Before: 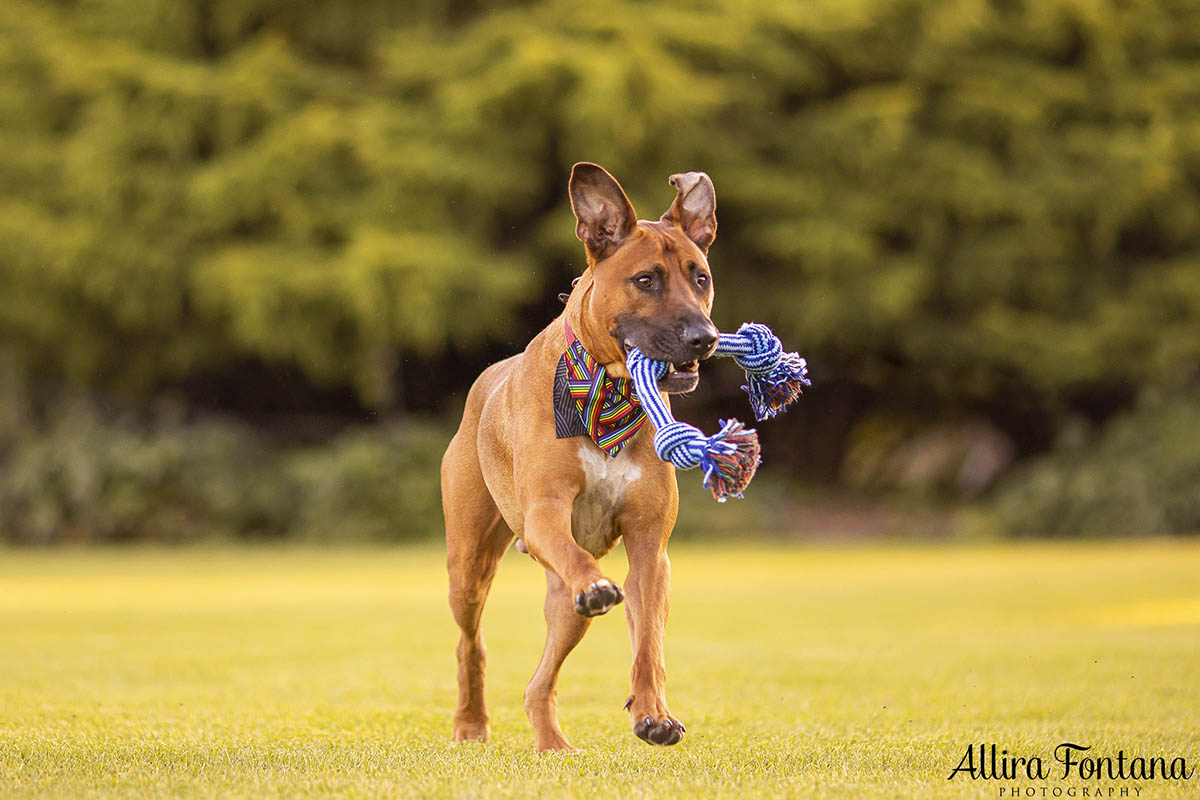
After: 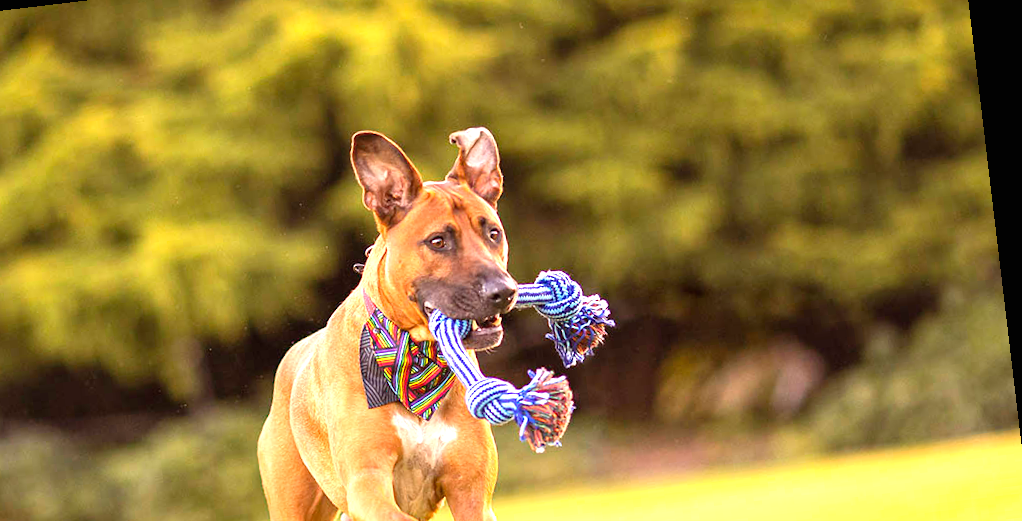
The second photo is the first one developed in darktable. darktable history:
crop: left 18.38%, top 11.092%, right 2.134%, bottom 33.217%
rotate and perspective: rotation -6.83°, automatic cropping off
exposure: black level correction 0, exposure 1 EV, compensate exposure bias true, compensate highlight preservation false
